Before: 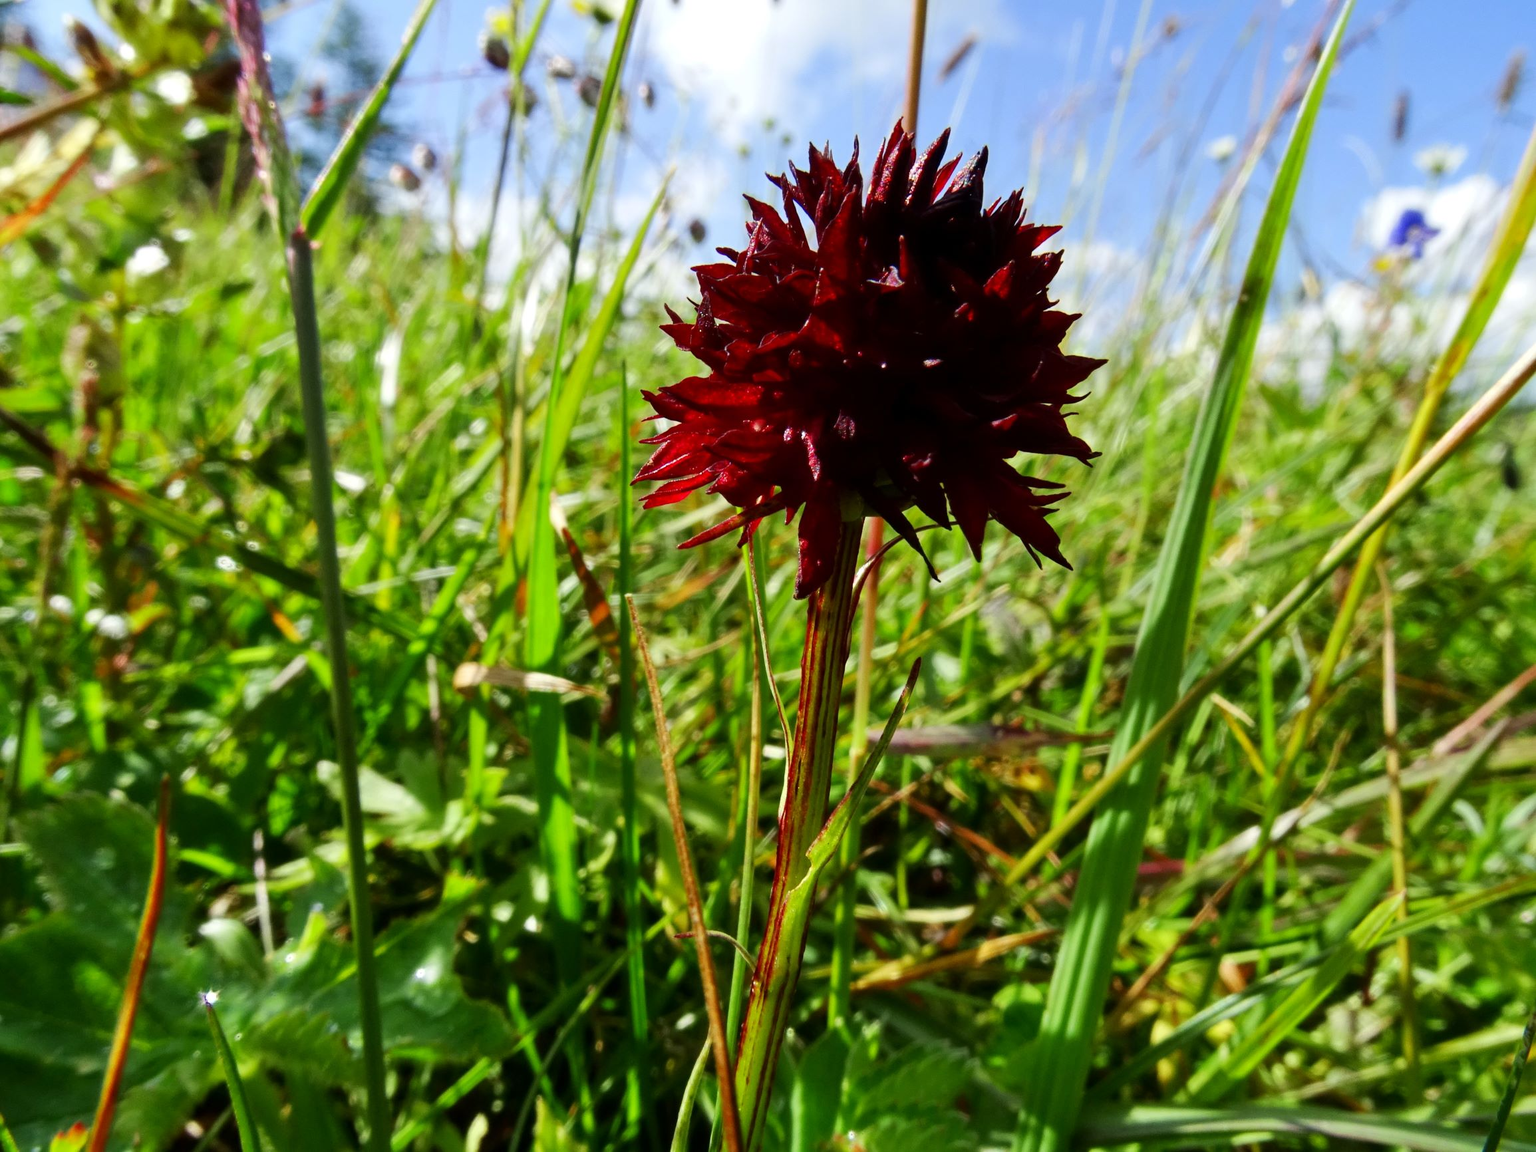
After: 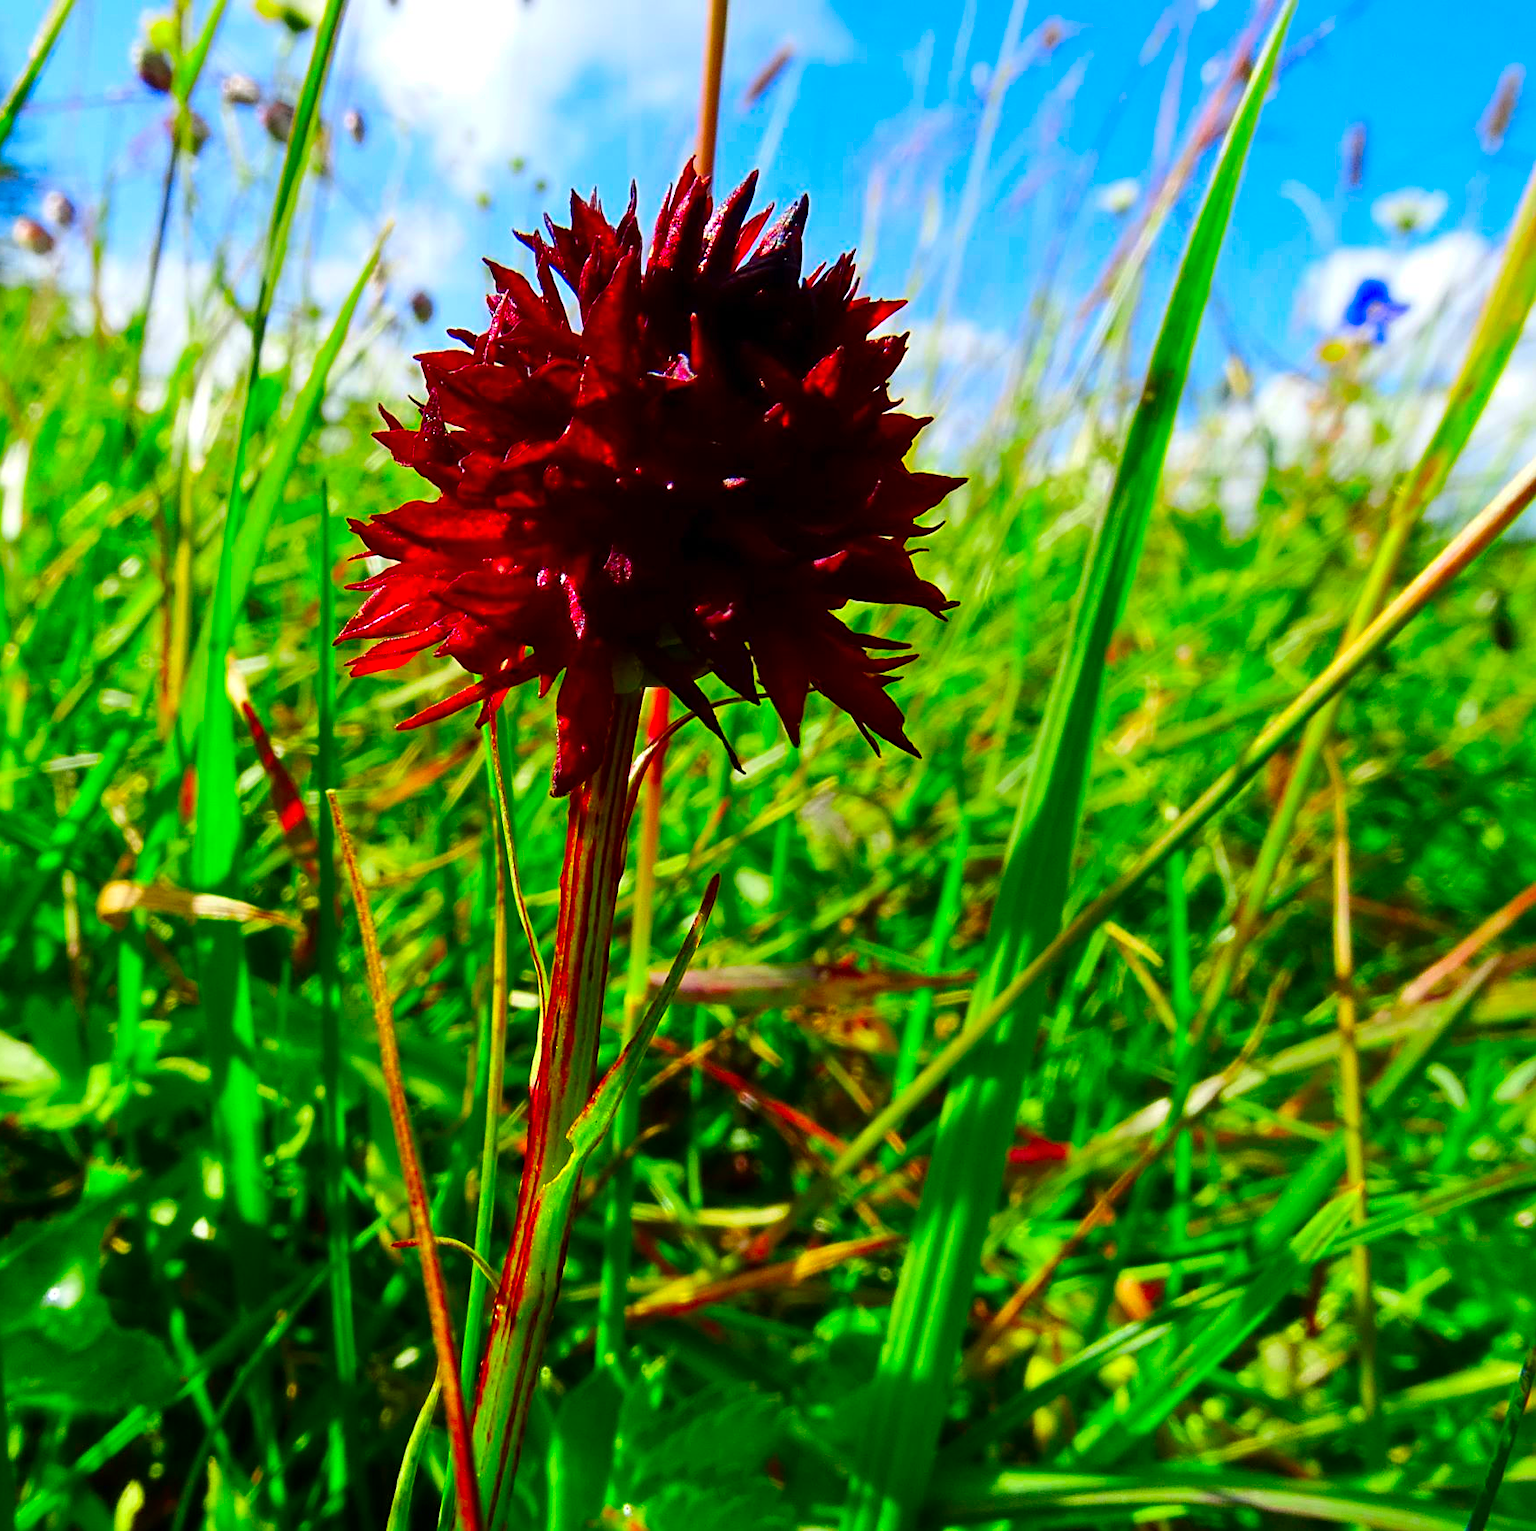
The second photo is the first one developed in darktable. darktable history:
color correction: highlights b* 0.048, saturation 2.19
crop and rotate: left 24.742%
sharpen: on, module defaults
